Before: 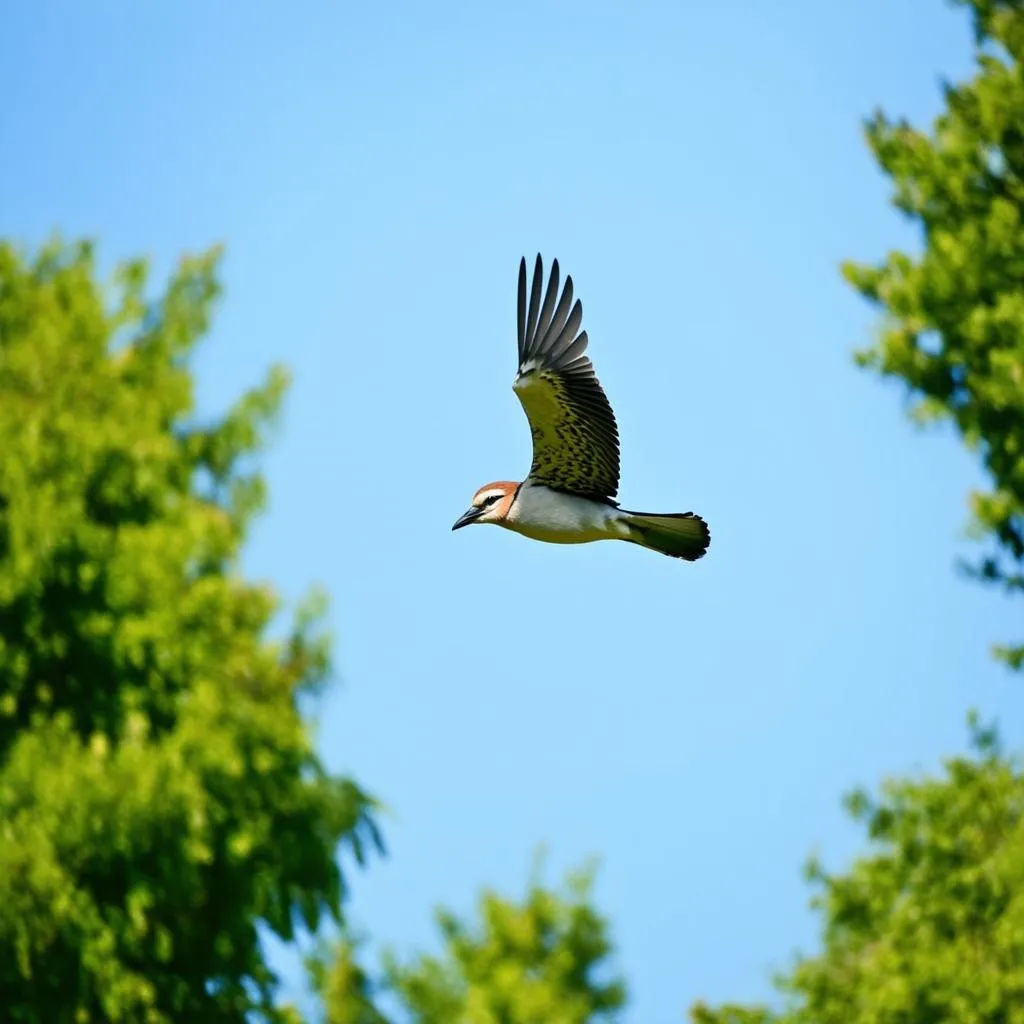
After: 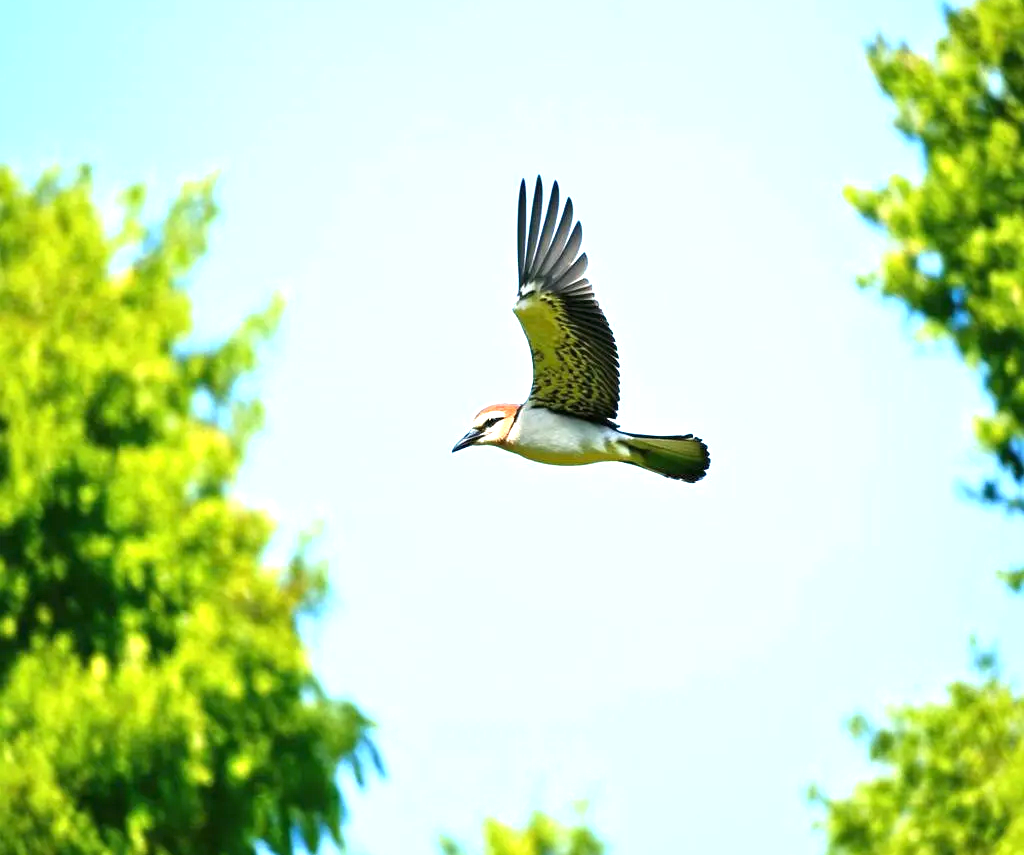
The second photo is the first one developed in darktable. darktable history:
crop: top 7.625%, bottom 8.027%
exposure: black level correction 0, exposure 1.3 EV, compensate exposure bias true, compensate highlight preservation false
